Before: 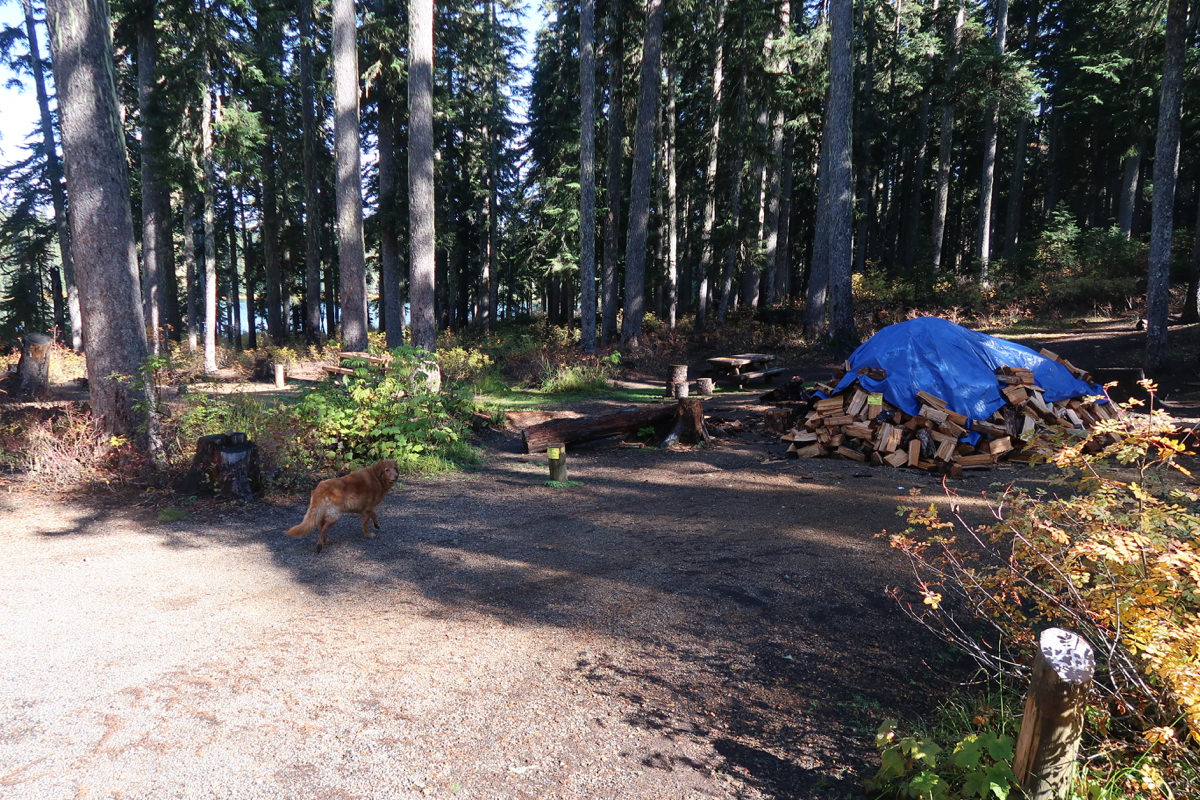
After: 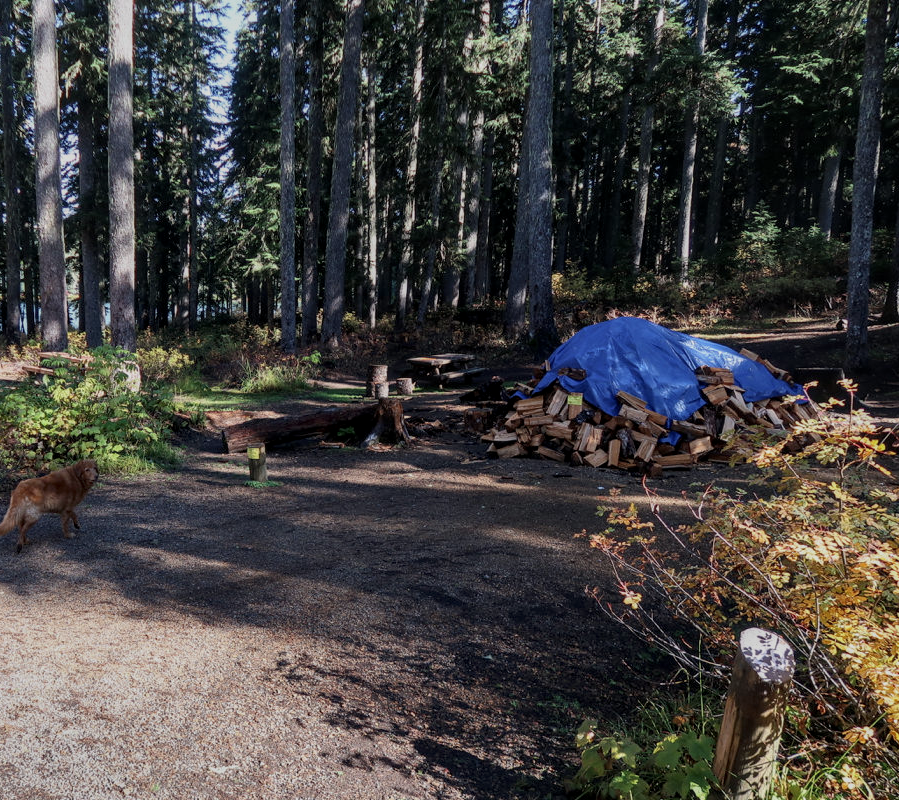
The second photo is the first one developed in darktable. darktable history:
exposure: black level correction 0, exposure -0.698 EV, compensate highlight preservation false
crop and rotate: left 25.024%
local contrast: detail 130%
shadows and highlights: shadows 24.26, highlights -76.82, soften with gaussian
